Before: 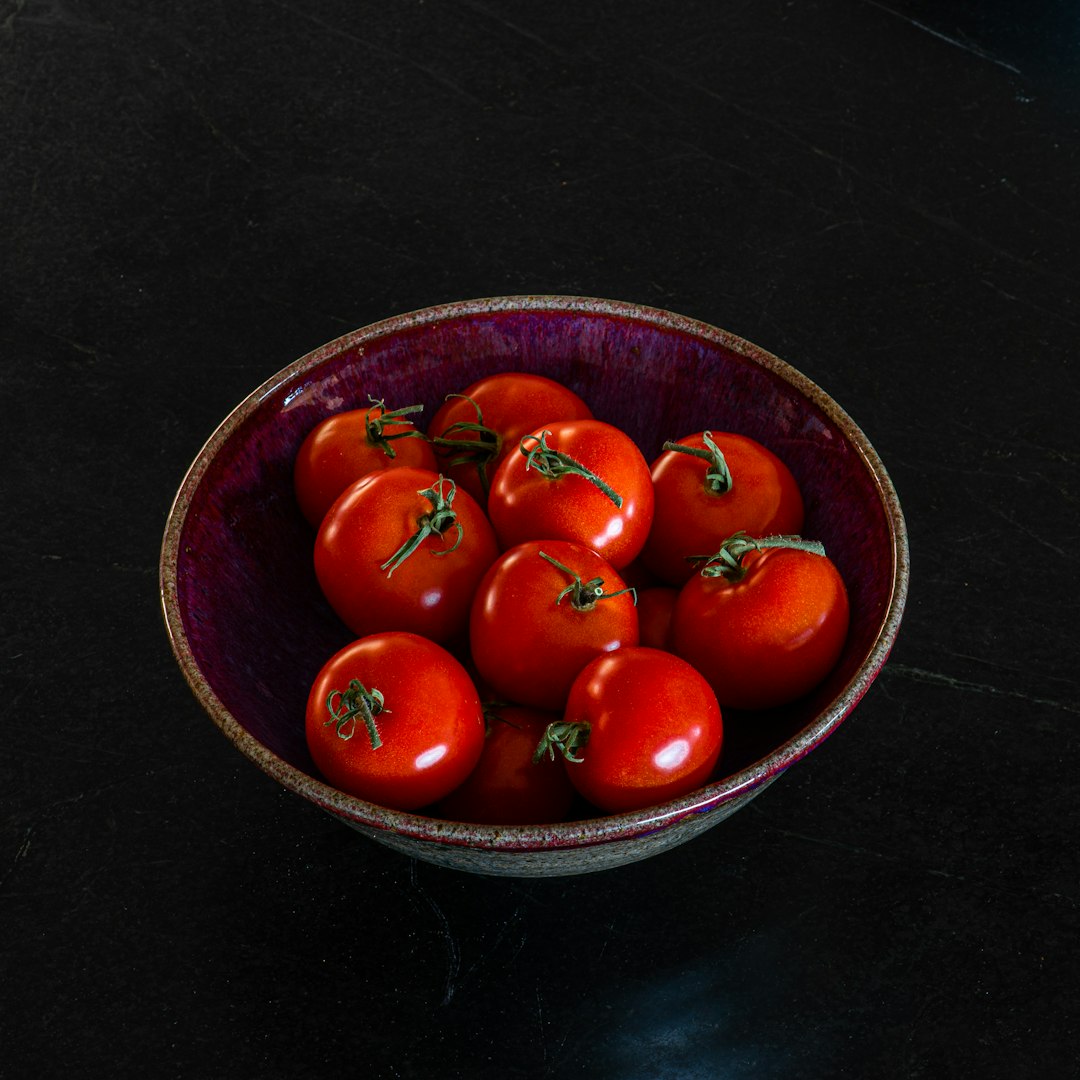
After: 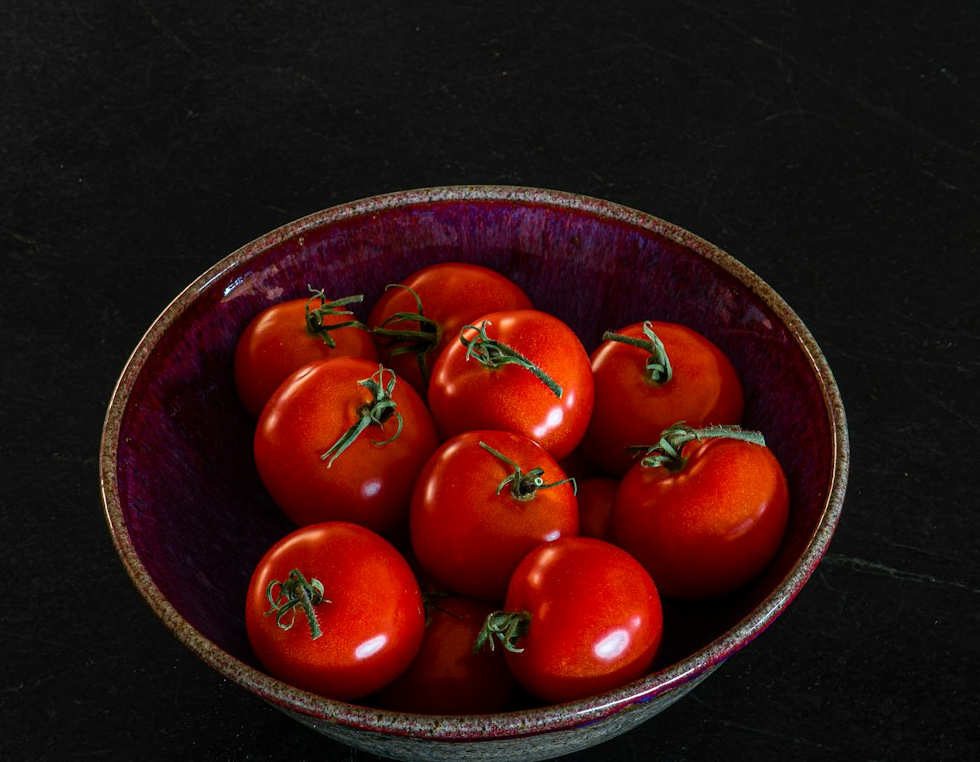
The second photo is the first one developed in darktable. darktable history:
crop: left 5.563%, top 10.193%, right 3.61%, bottom 19.163%
